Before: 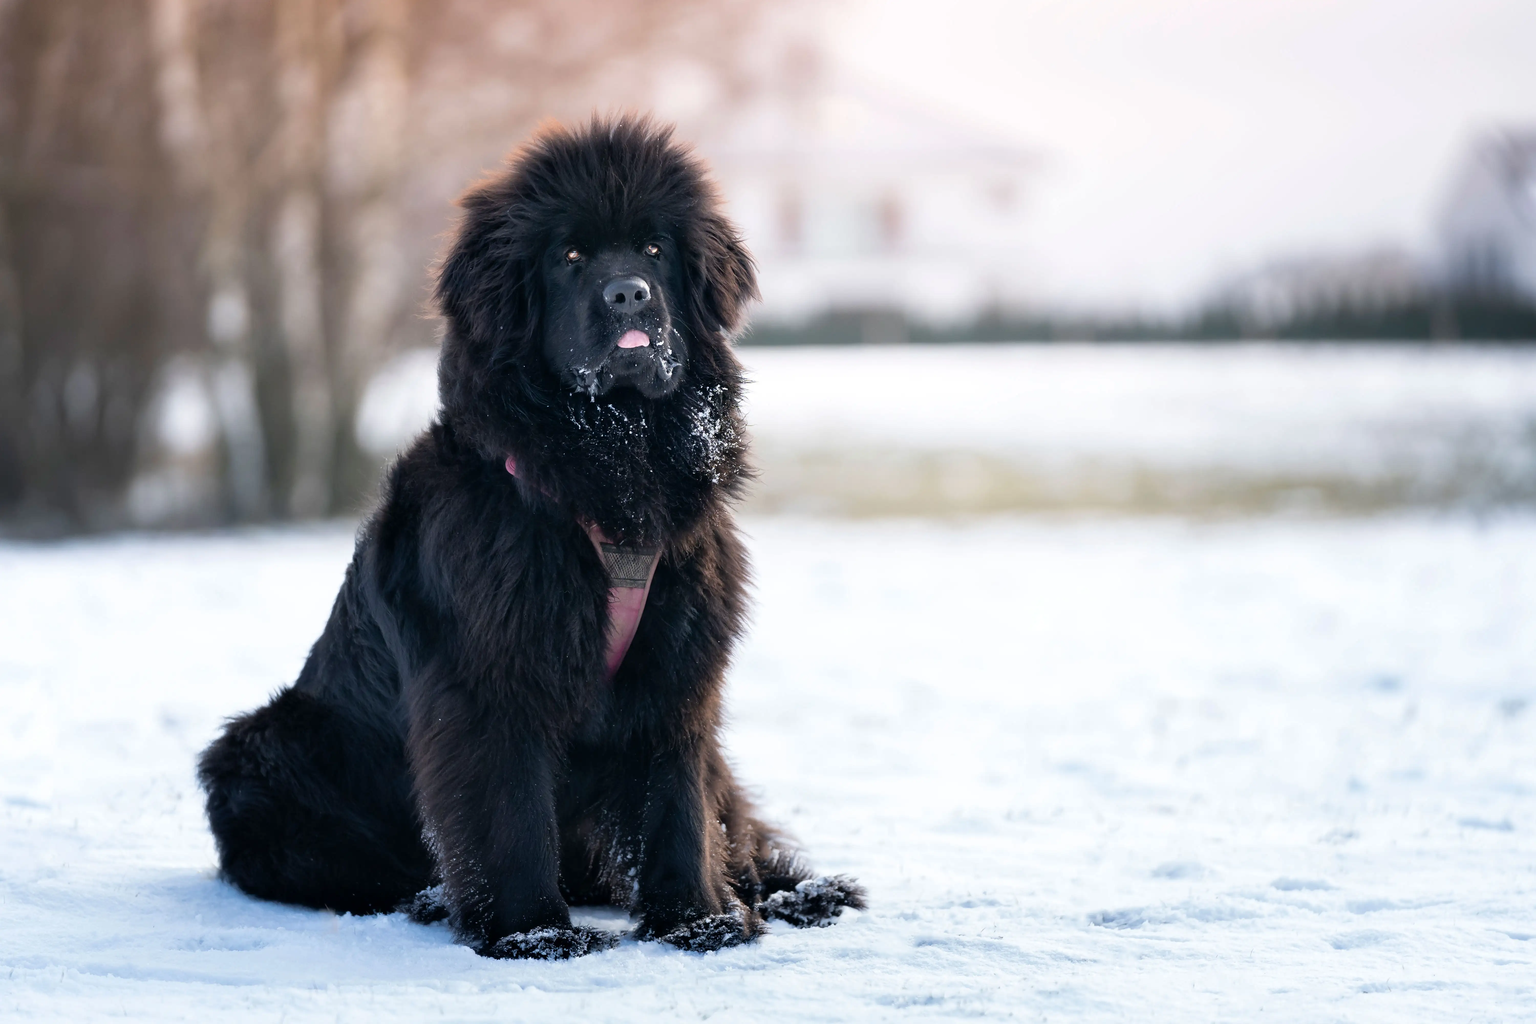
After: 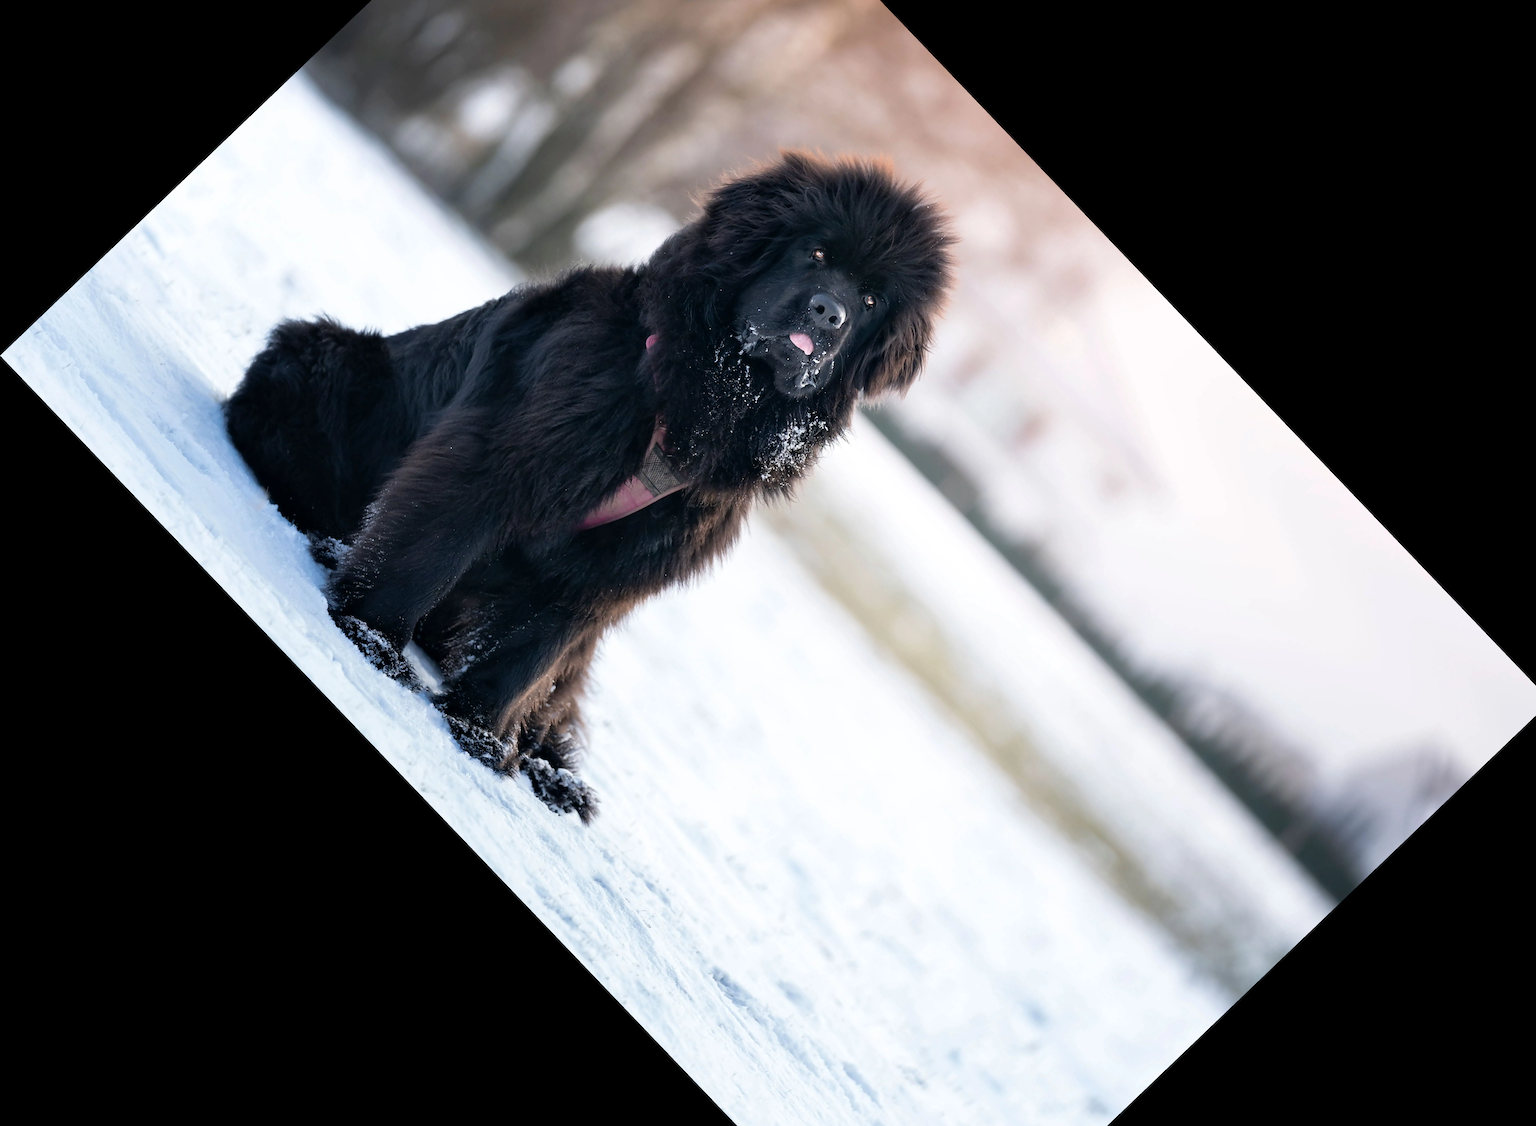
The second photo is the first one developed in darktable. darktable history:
local contrast: mode bilateral grid, contrast 15, coarseness 36, detail 105%, midtone range 0.2
crop and rotate: angle -46.26°, top 16.234%, right 0.912%, bottom 11.704%
